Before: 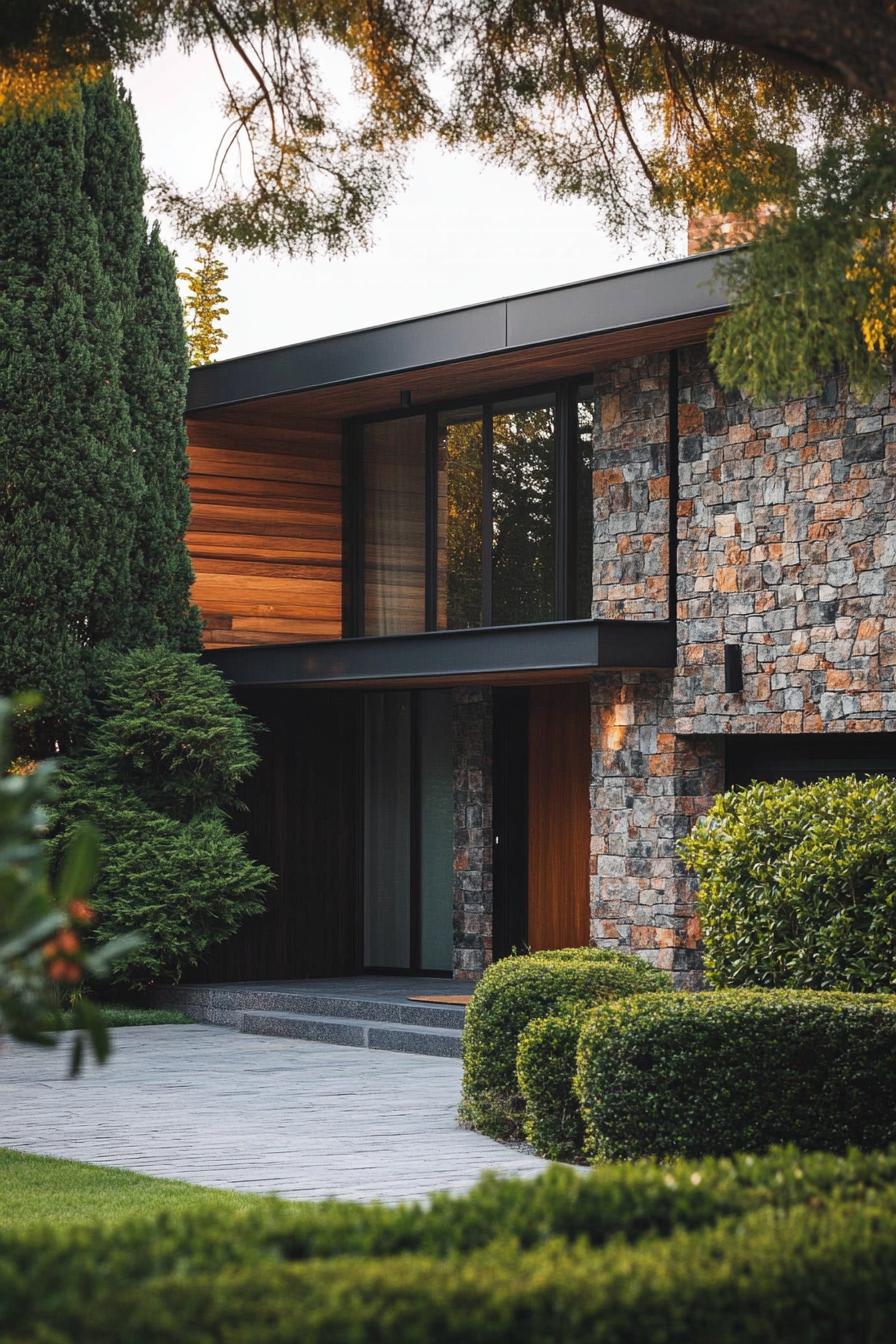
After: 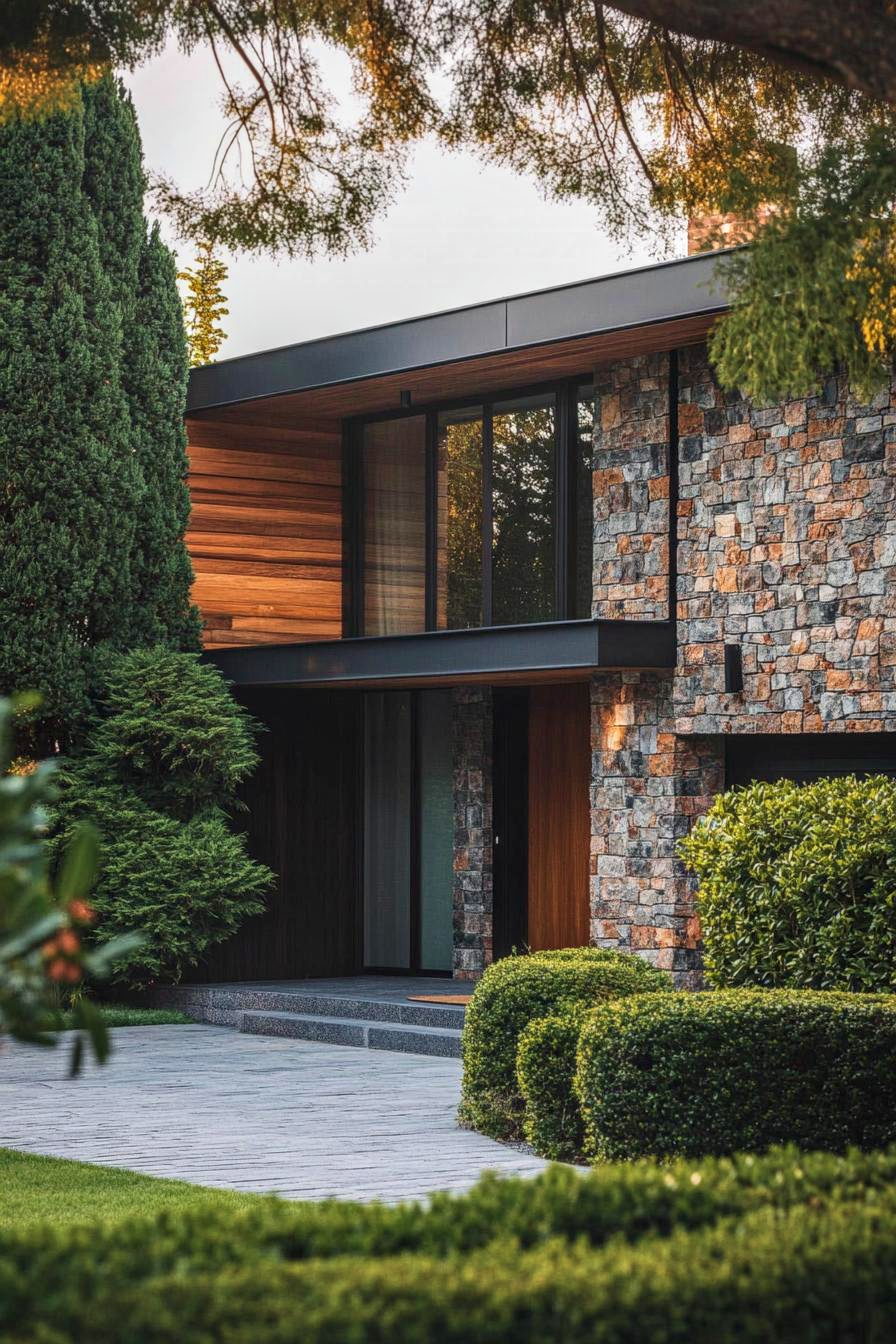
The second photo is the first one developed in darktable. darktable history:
local contrast: highlights 1%, shadows 7%, detail 134%
velvia: on, module defaults
